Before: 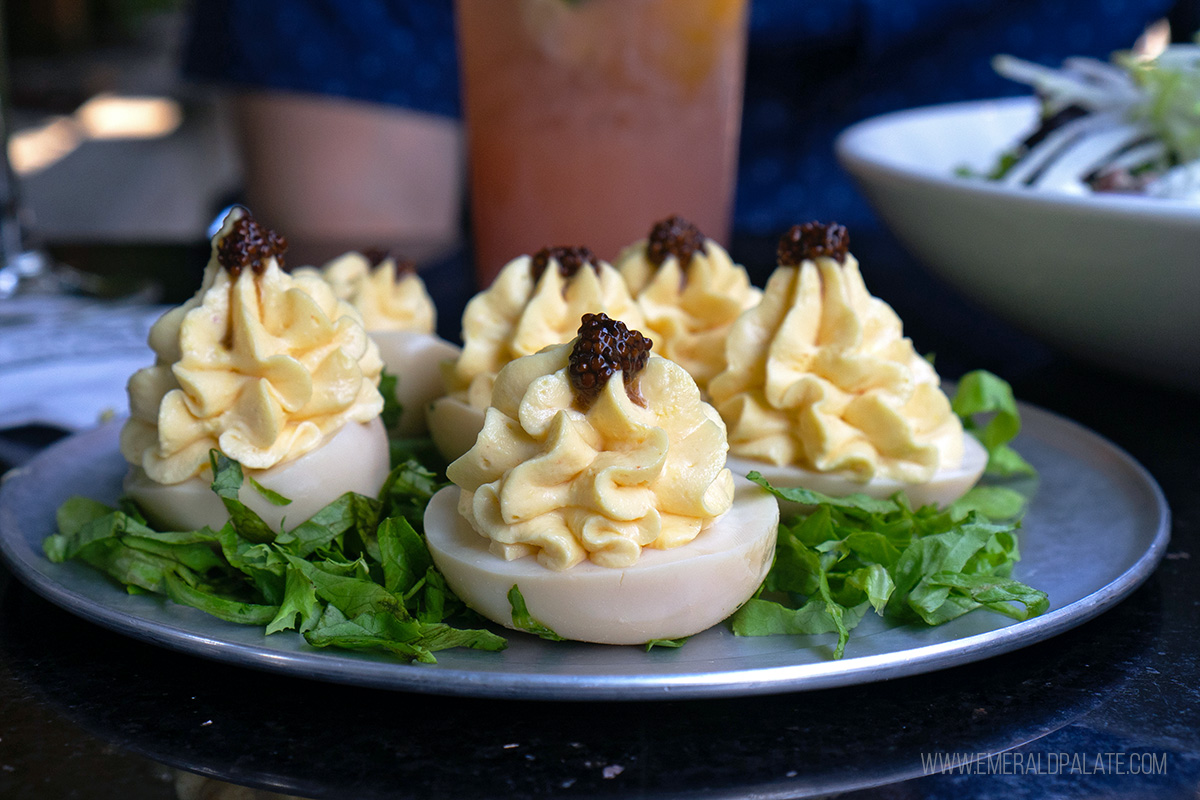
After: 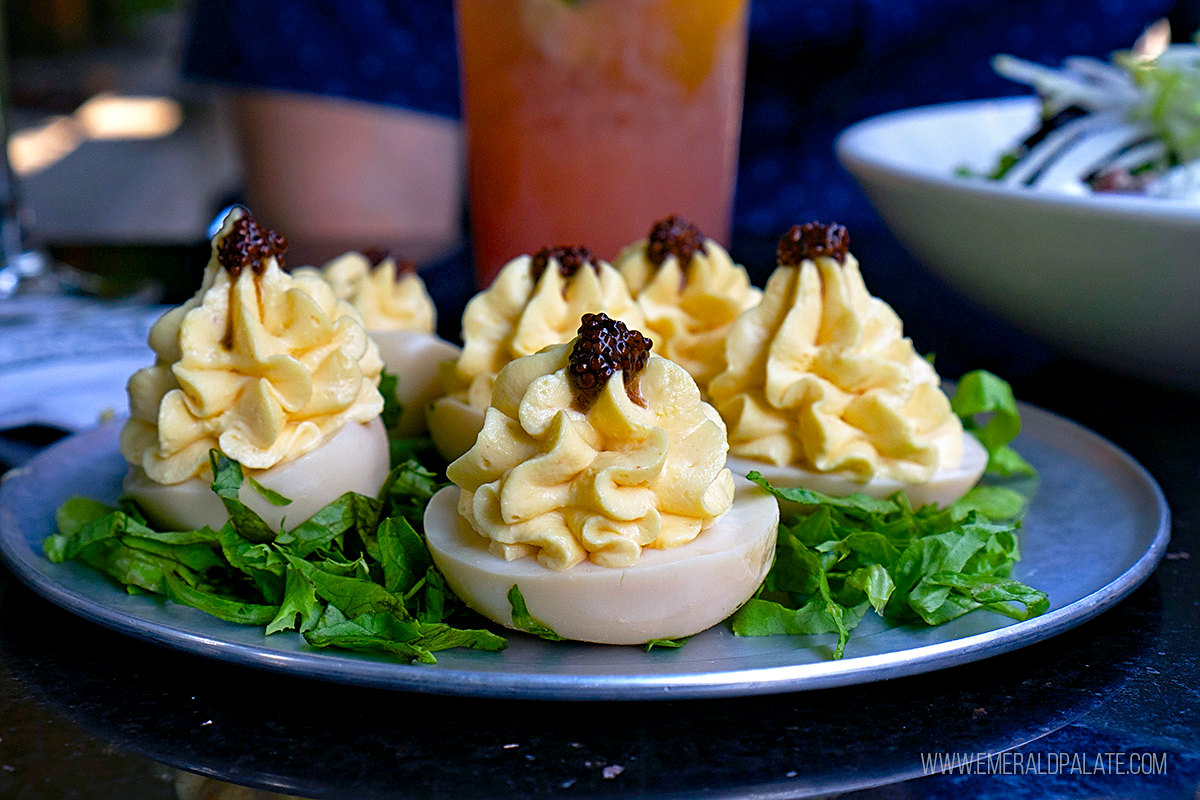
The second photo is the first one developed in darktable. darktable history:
contrast equalizer: y [[0.528 ×6], [0.514 ×6], [0.362 ×6], [0 ×6], [0 ×6]]
sharpen: on, module defaults
color balance rgb: perceptual saturation grading › global saturation 34.889%, perceptual saturation grading › highlights -24.891%, perceptual saturation grading › shadows 49.705%, global vibrance -16.901%, contrast -6.403%
contrast brightness saturation: contrast 0.044, saturation 0.069
